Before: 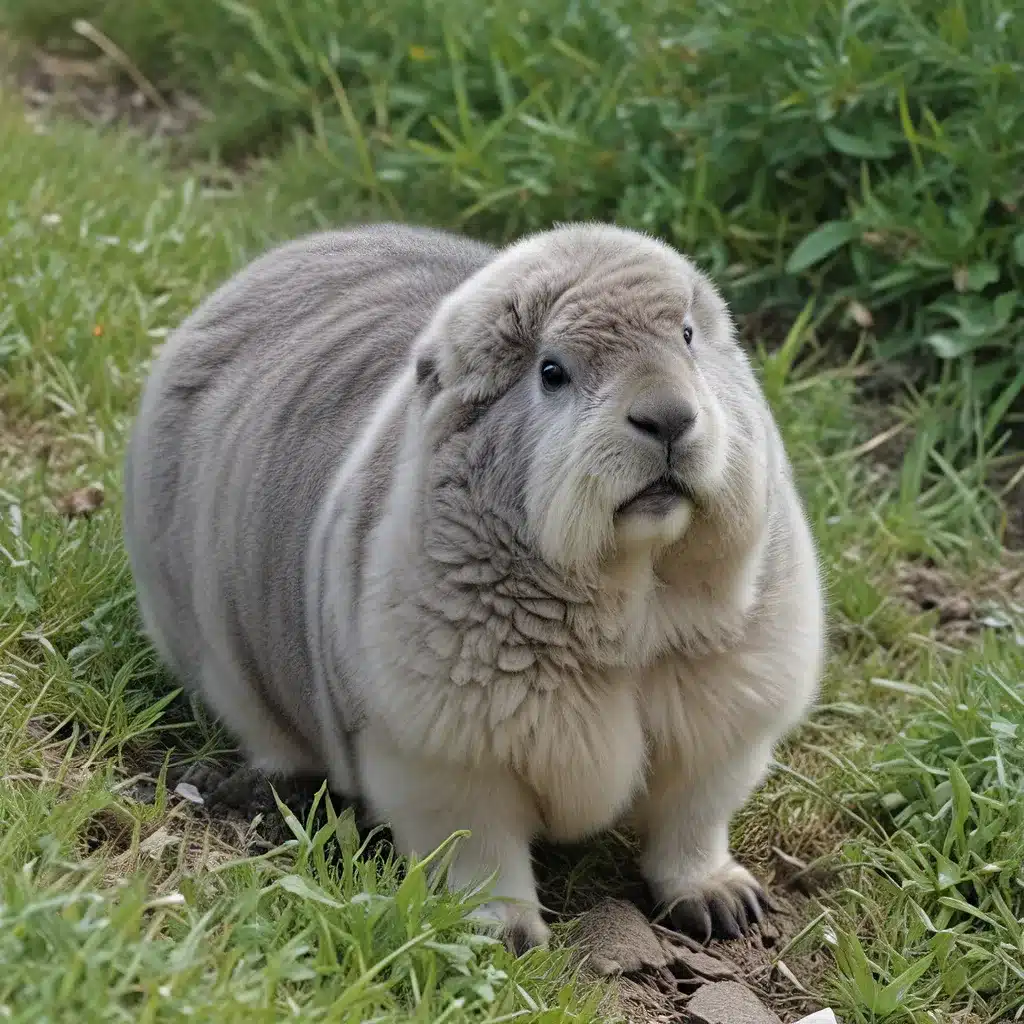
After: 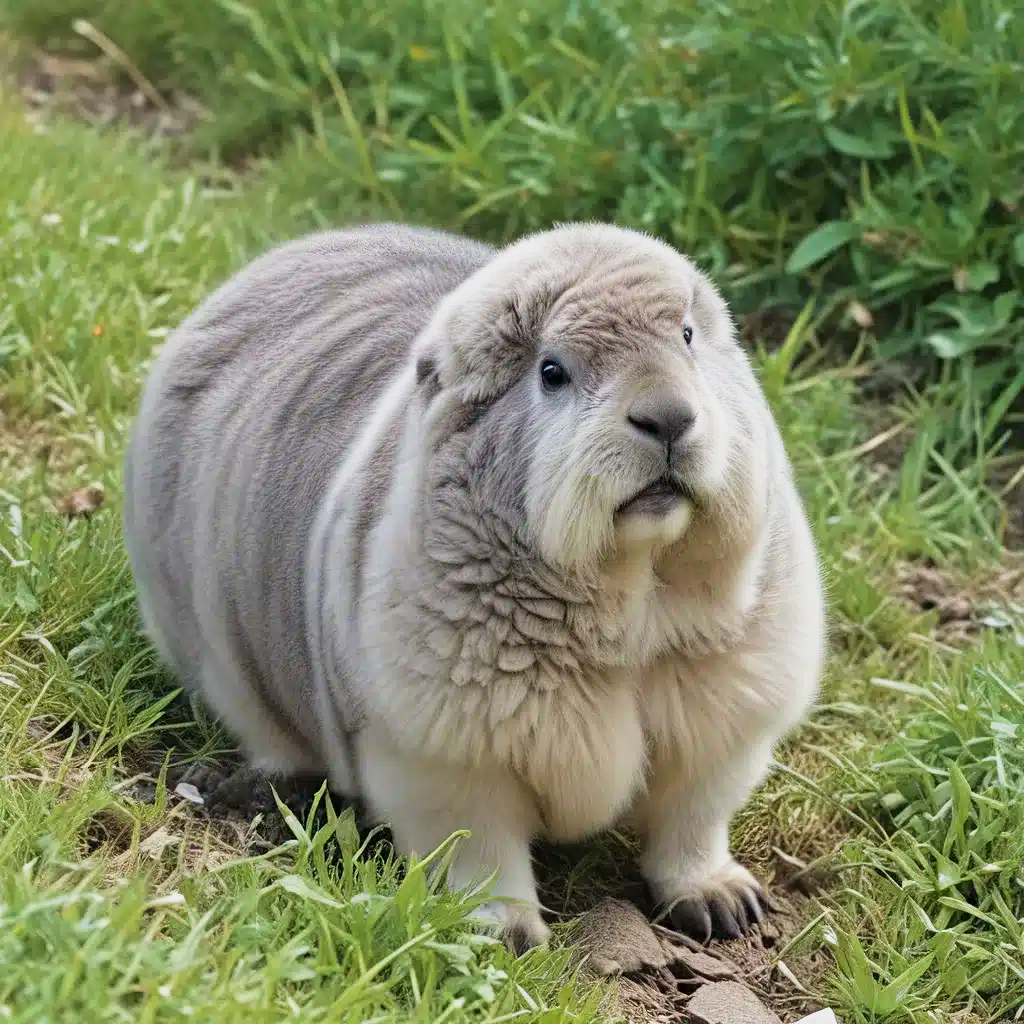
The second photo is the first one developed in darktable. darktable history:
velvia: on, module defaults
base curve: curves: ch0 [(0, 0) (0.088, 0.125) (0.176, 0.251) (0.354, 0.501) (0.613, 0.749) (1, 0.877)], preserve colors none
